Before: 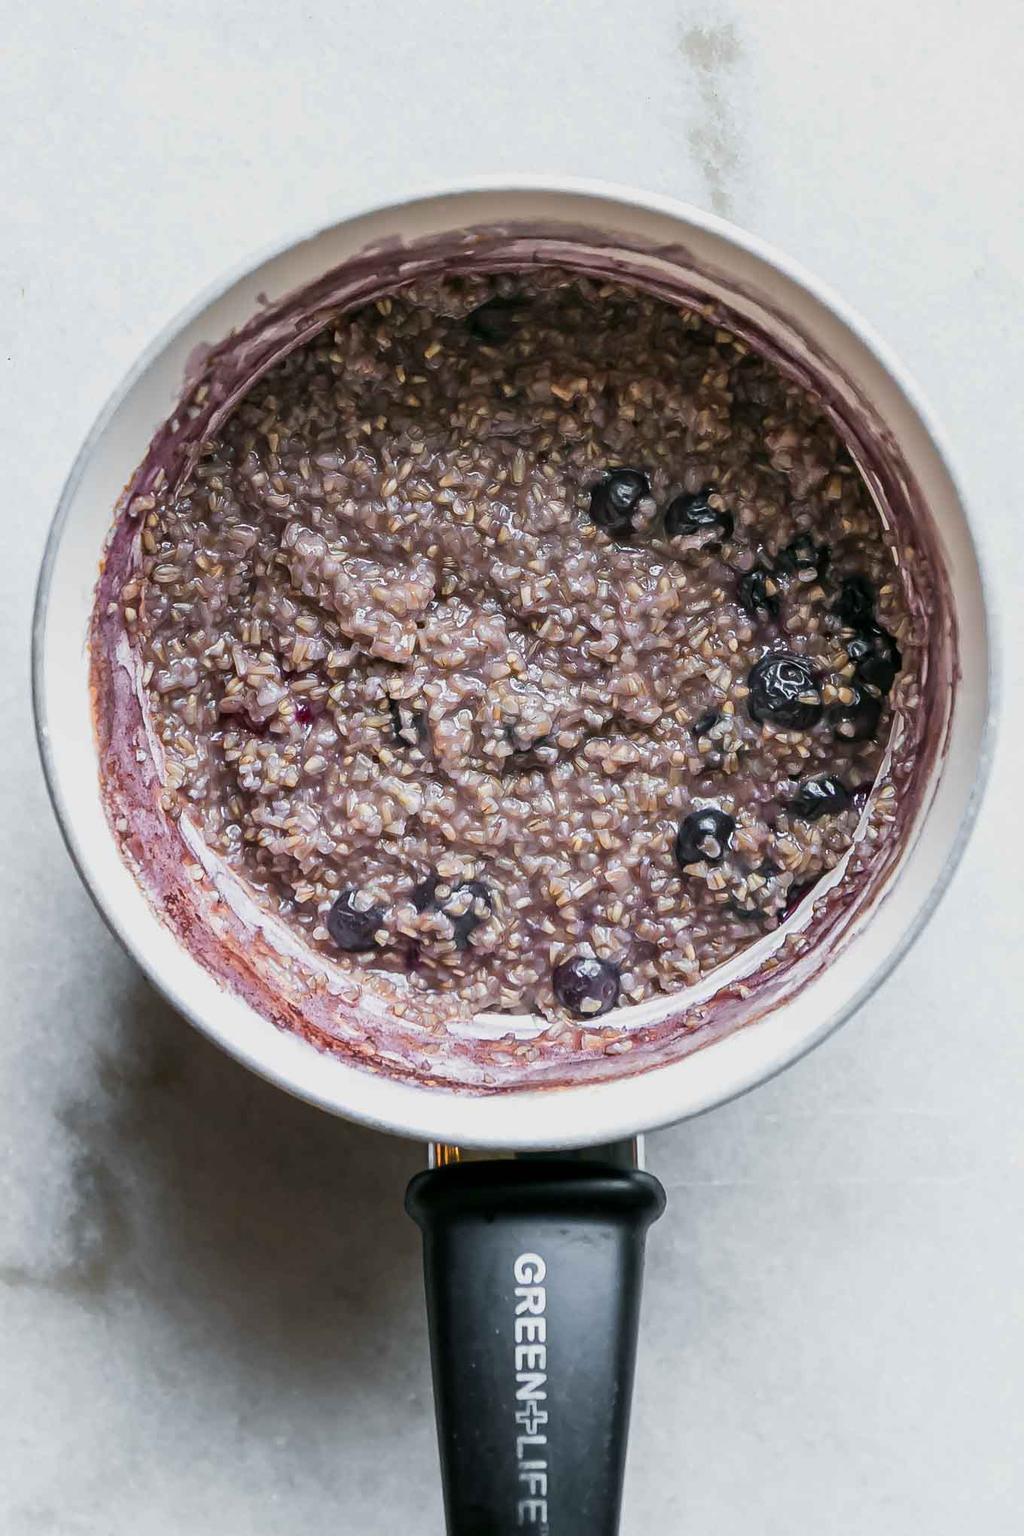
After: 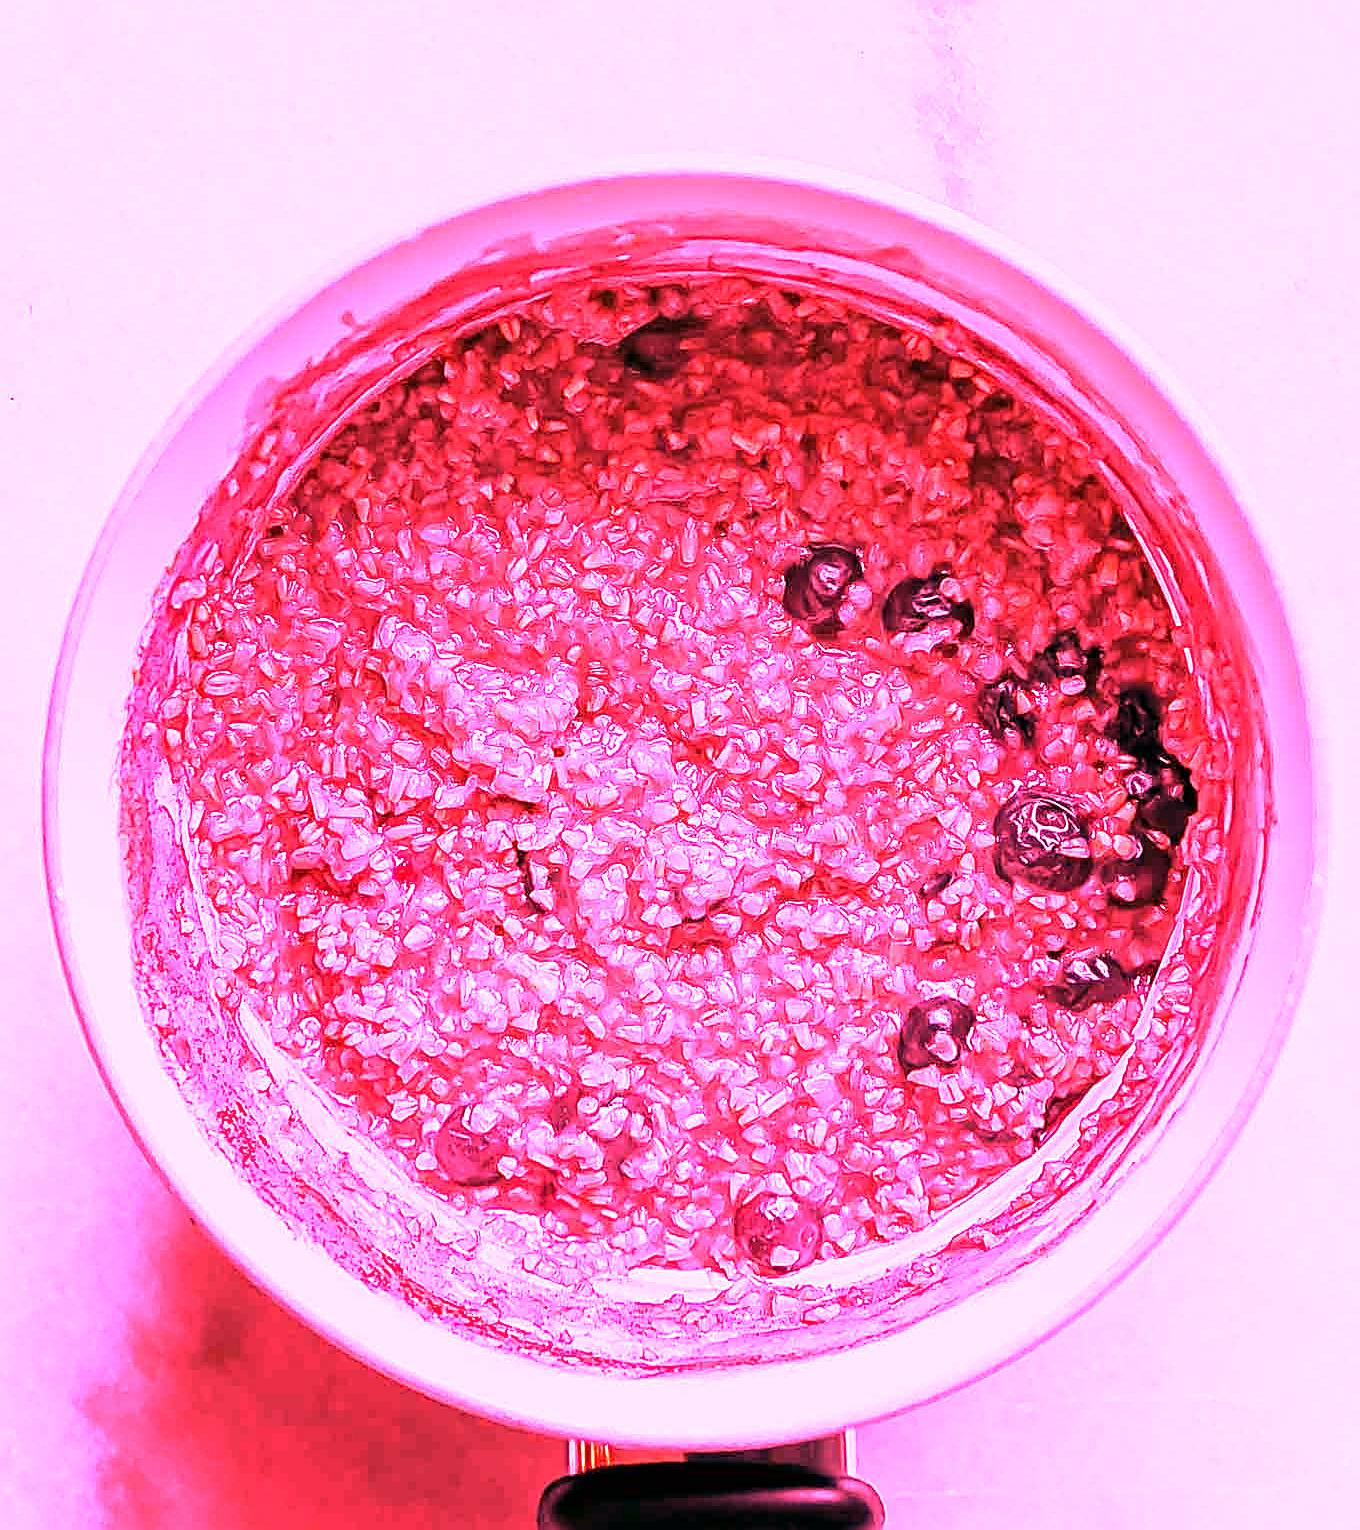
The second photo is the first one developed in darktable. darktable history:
white balance: red 4.26, blue 1.802
sharpen: on, module defaults
crop: top 3.857%, bottom 21.132%
